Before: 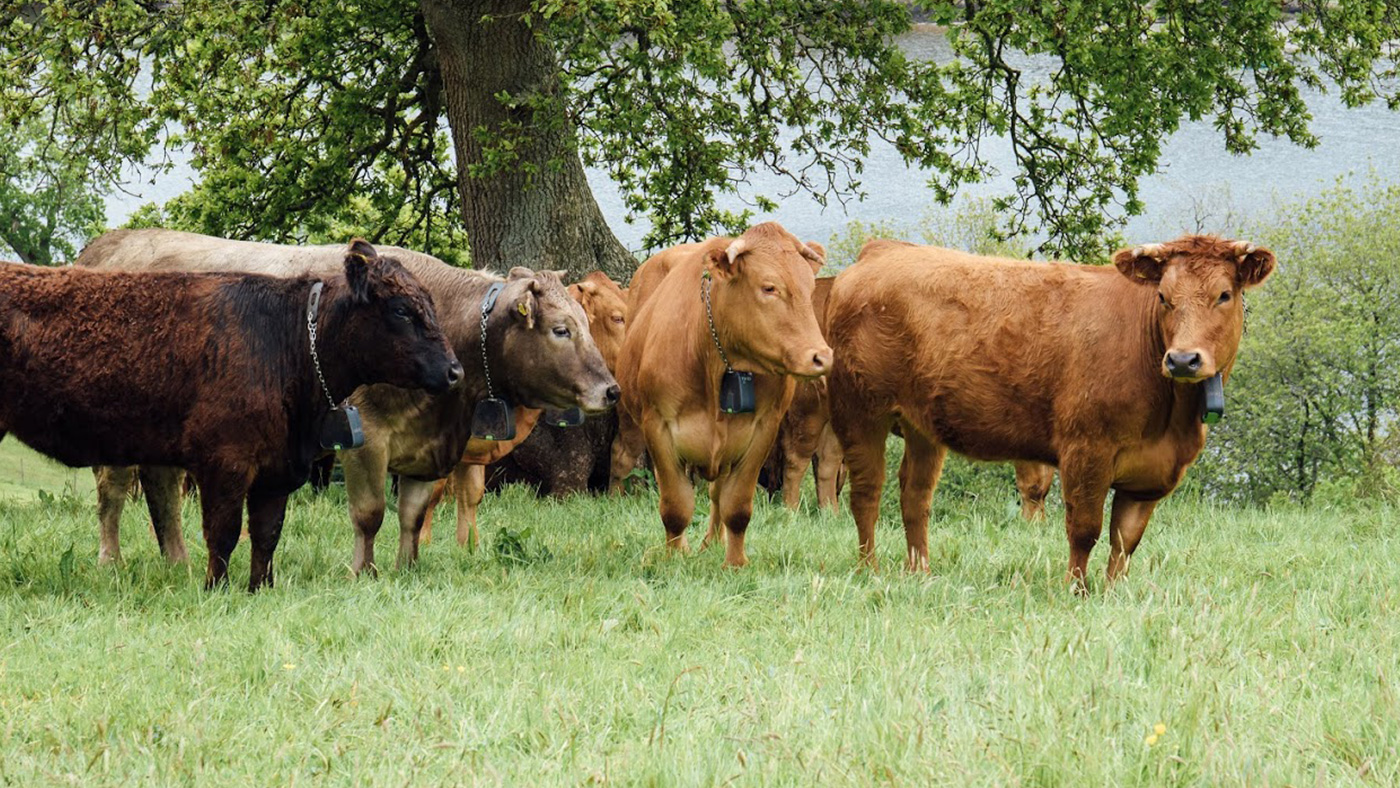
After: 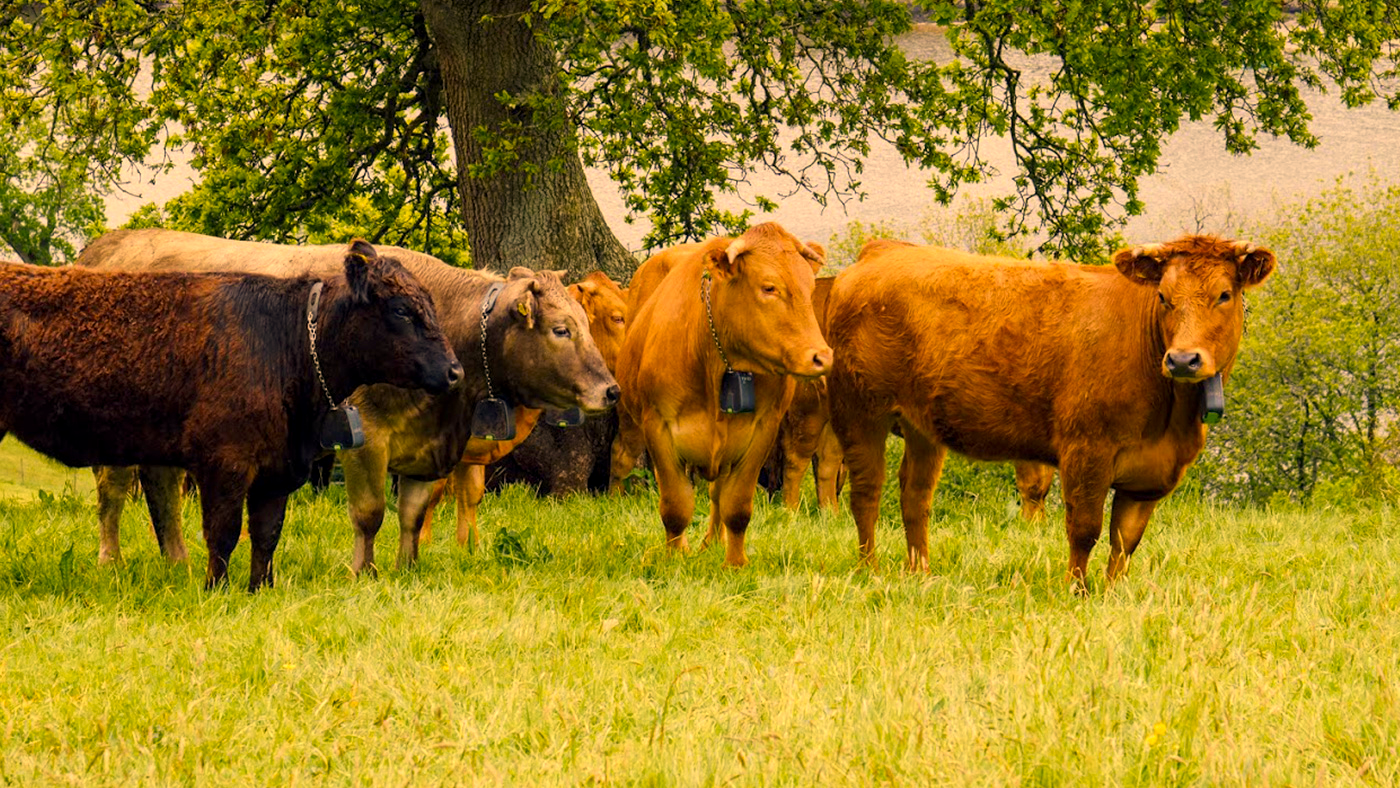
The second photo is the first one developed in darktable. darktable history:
local contrast: highlights 100%, shadows 103%, detail 119%, midtone range 0.2
color correction: highlights a* 14.97, highlights b* 31.83
color balance rgb: highlights gain › chroma 2.98%, highlights gain › hue 60.28°, linear chroma grading › global chroma 5.138%, perceptual saturation grading › global saturation 25.086%
